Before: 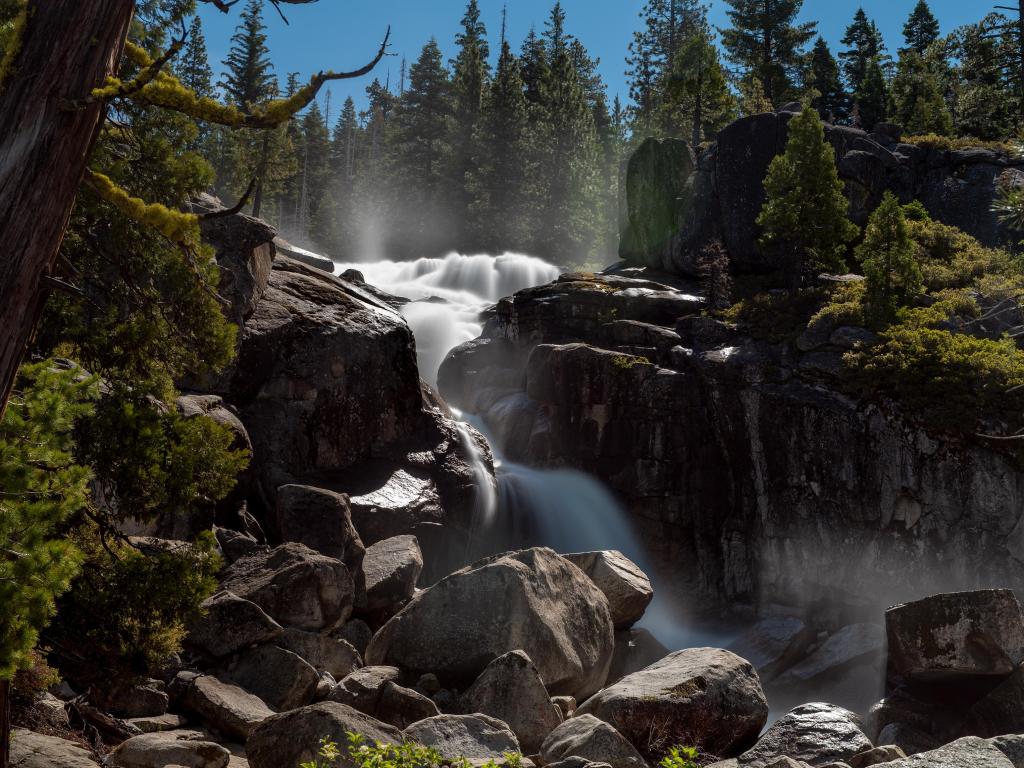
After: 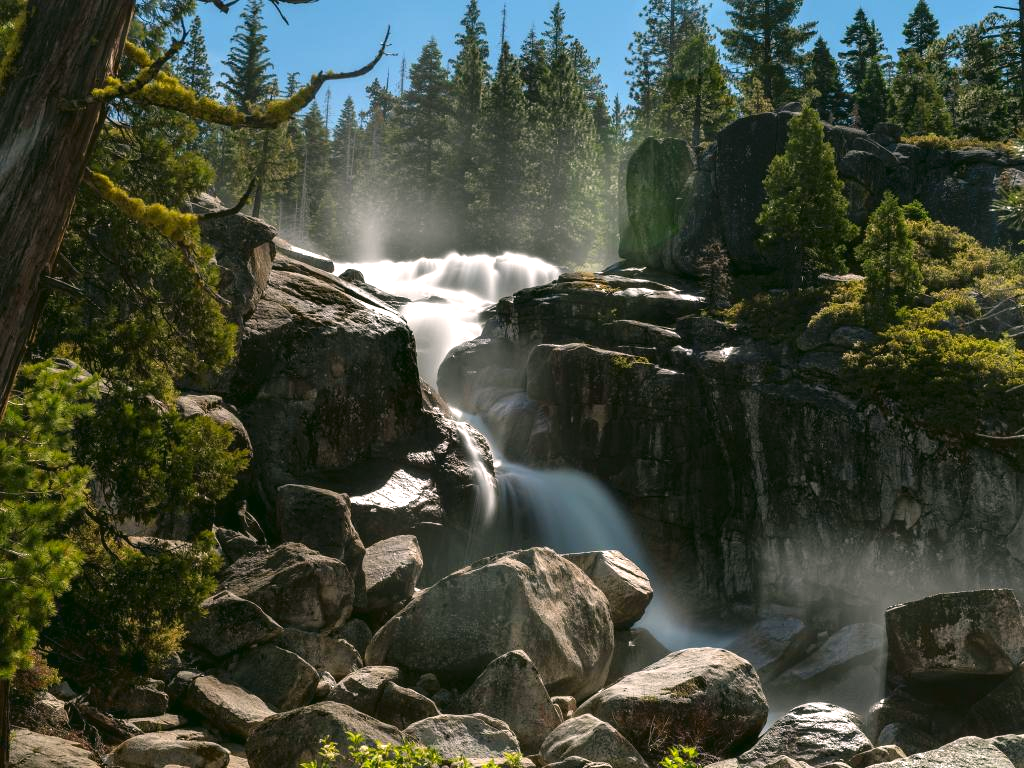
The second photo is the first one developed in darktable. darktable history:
exposure: black level correction -0.002, exposure 0.705 EV, compensate highlight preservation false
color correction: highlights a* 4.05, highlights b* 4.92, shadows a* -7.8, shadows b* 4.76
